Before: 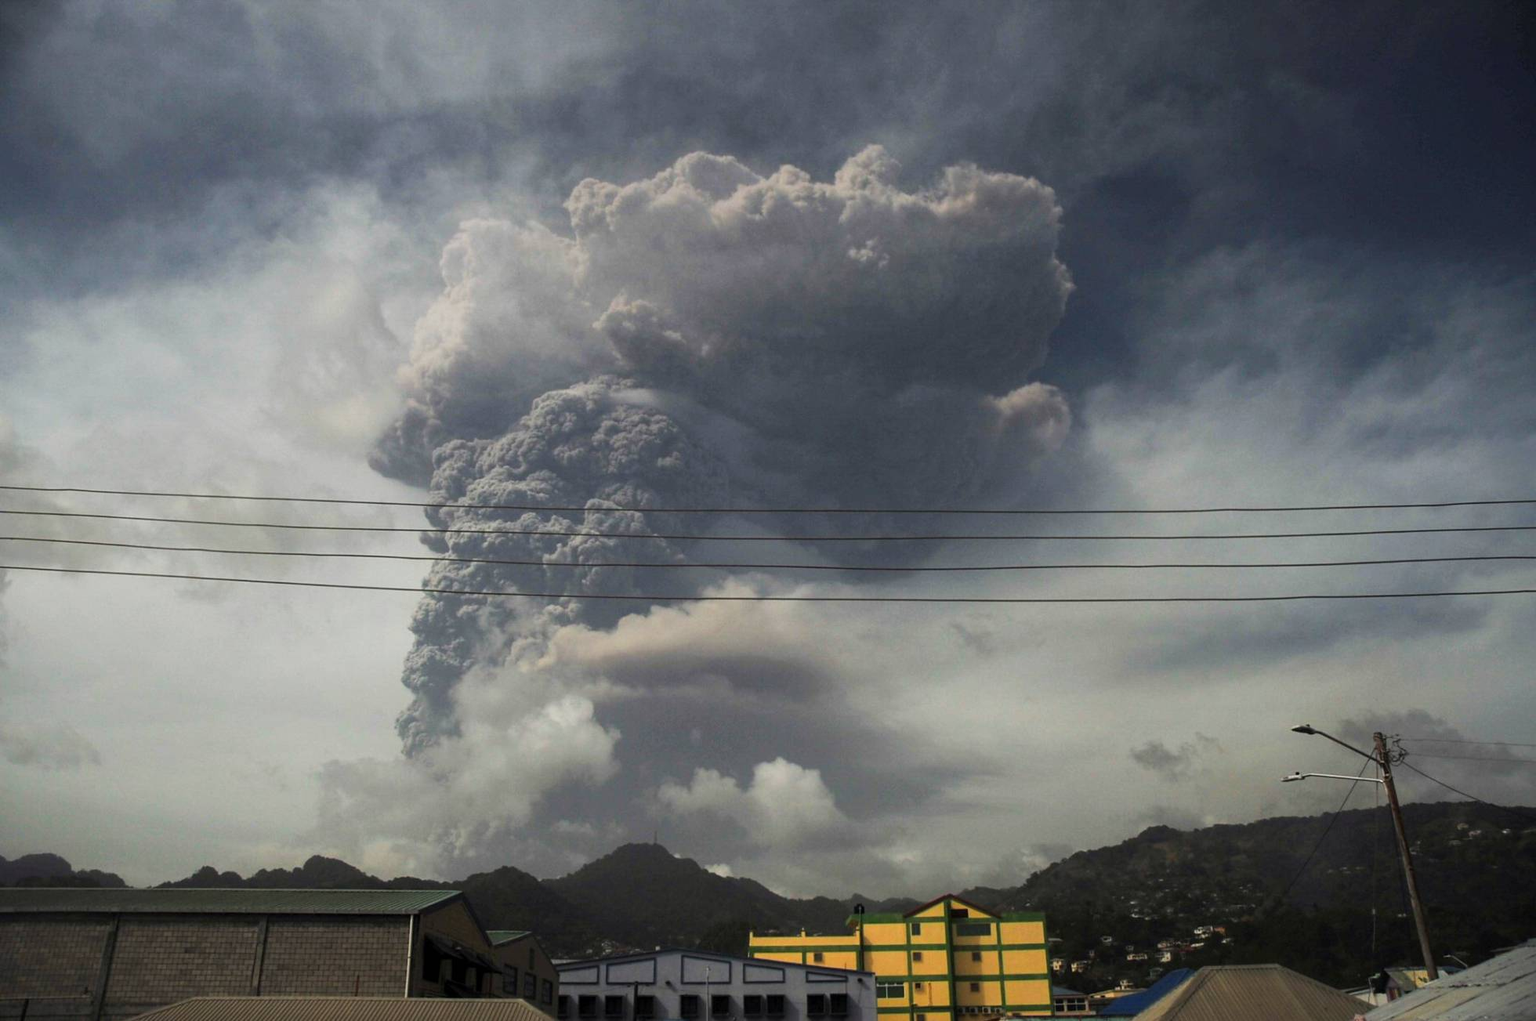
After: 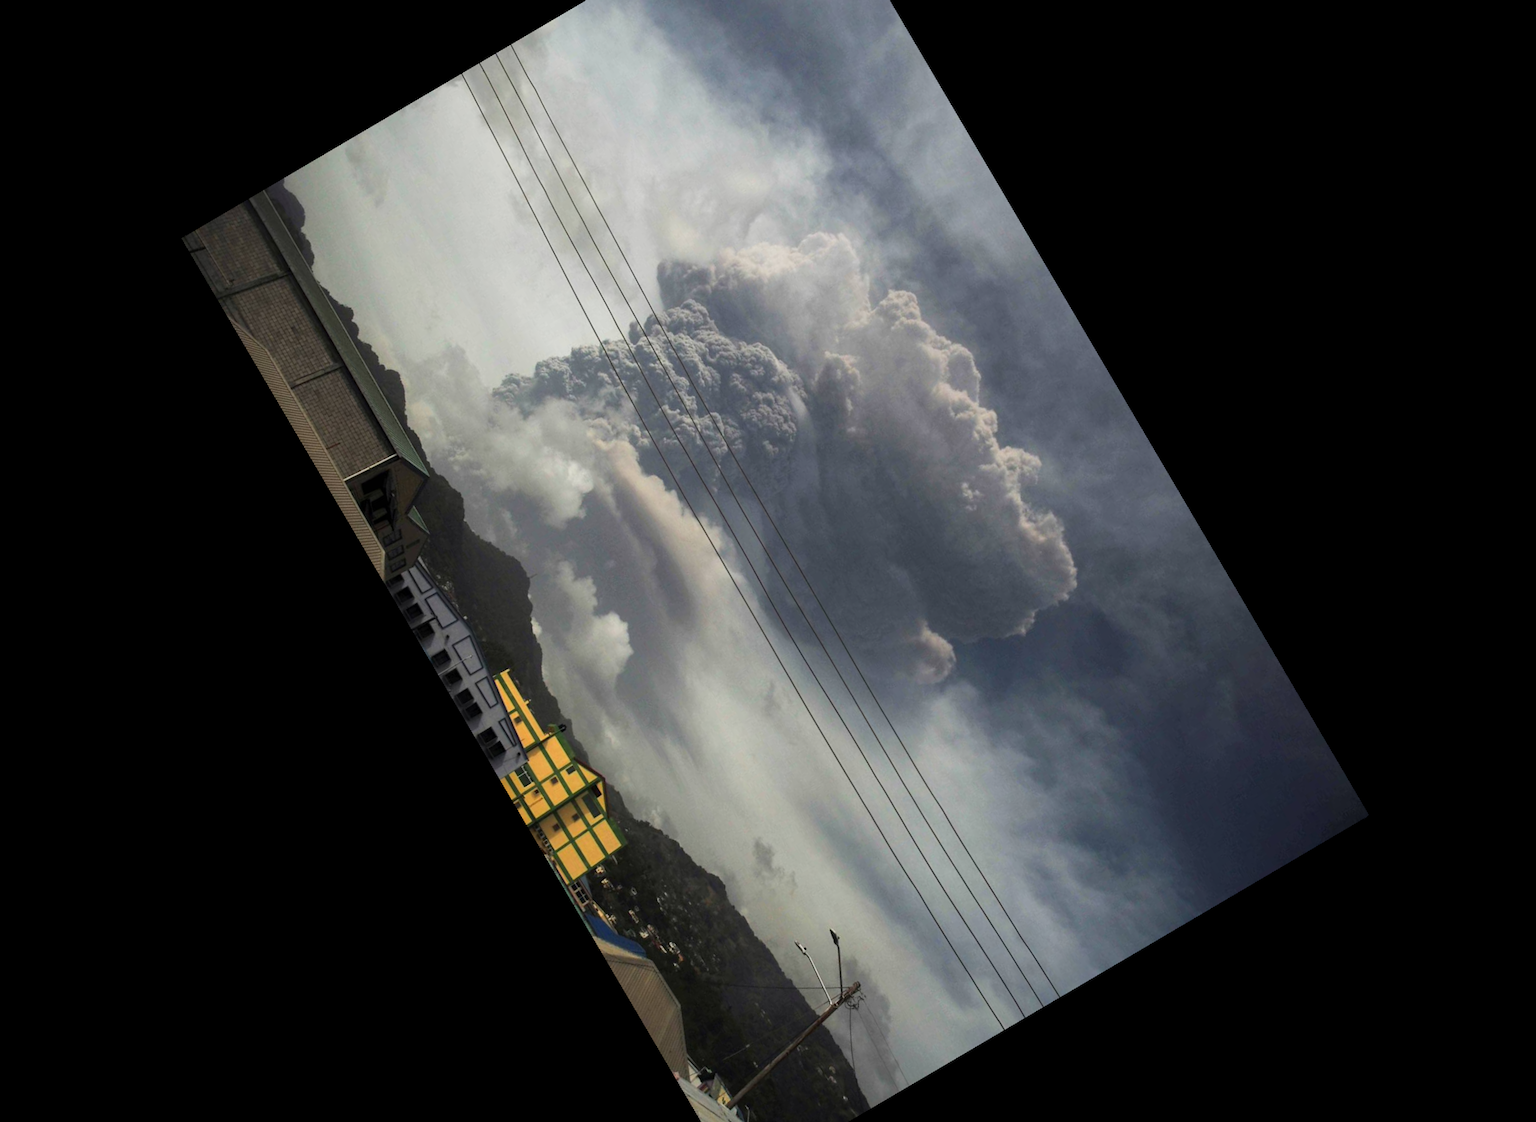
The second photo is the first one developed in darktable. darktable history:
exposure: exposure 0.217 EV, compensate highlight preservation false
color correction: saturation 0.98
rotate and perspective: rotation 13.27°, automatic cropping off
crop and rotate: angle -46.26°, top 16.234%, right 0.912%, bottom 11.704%
